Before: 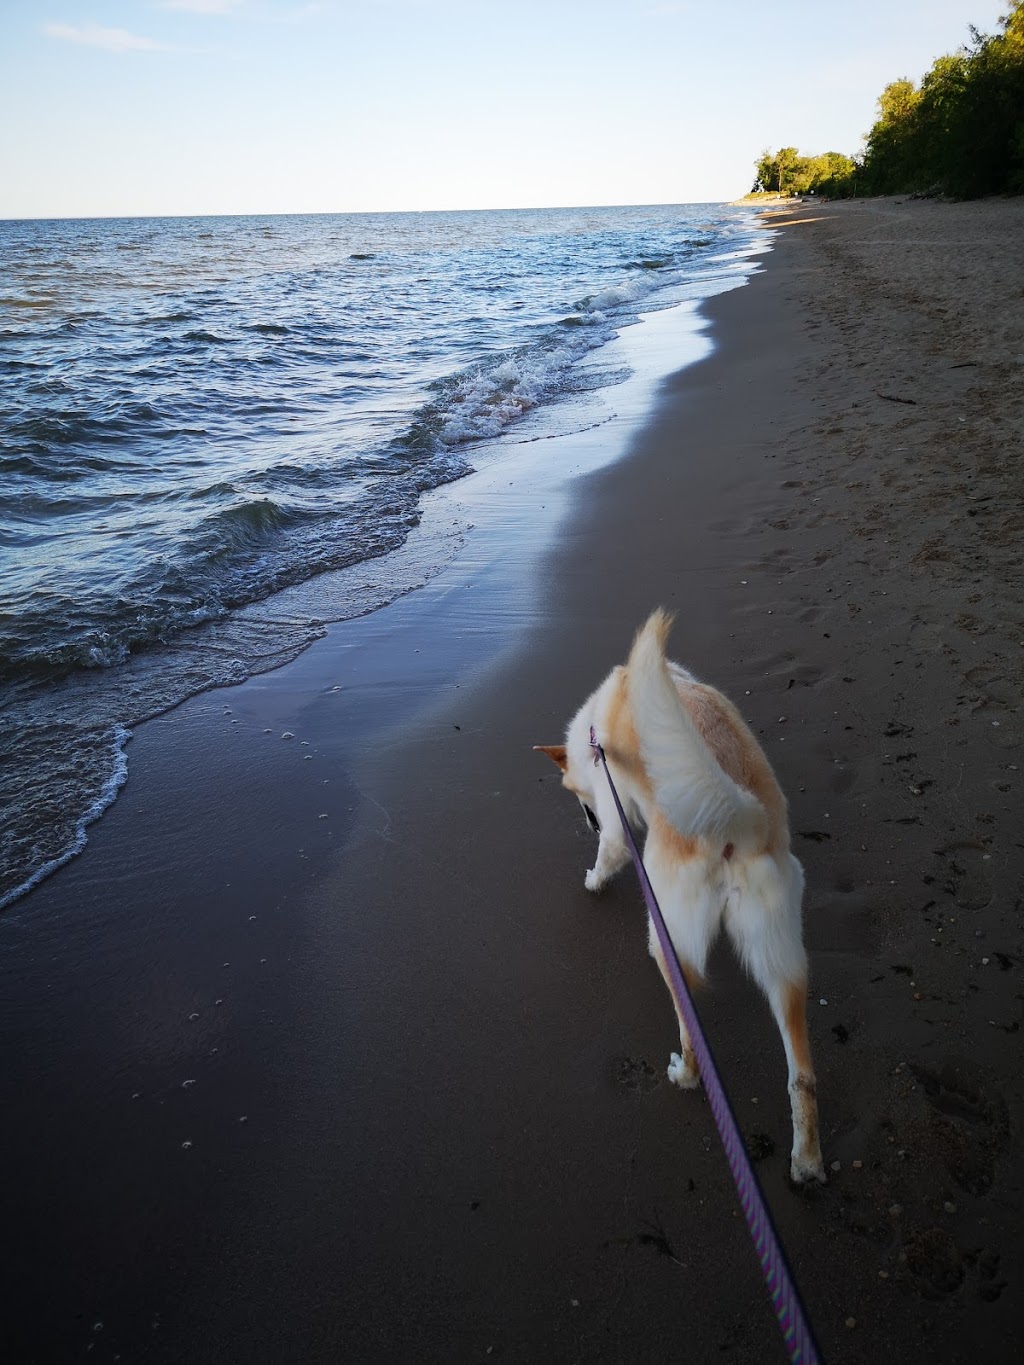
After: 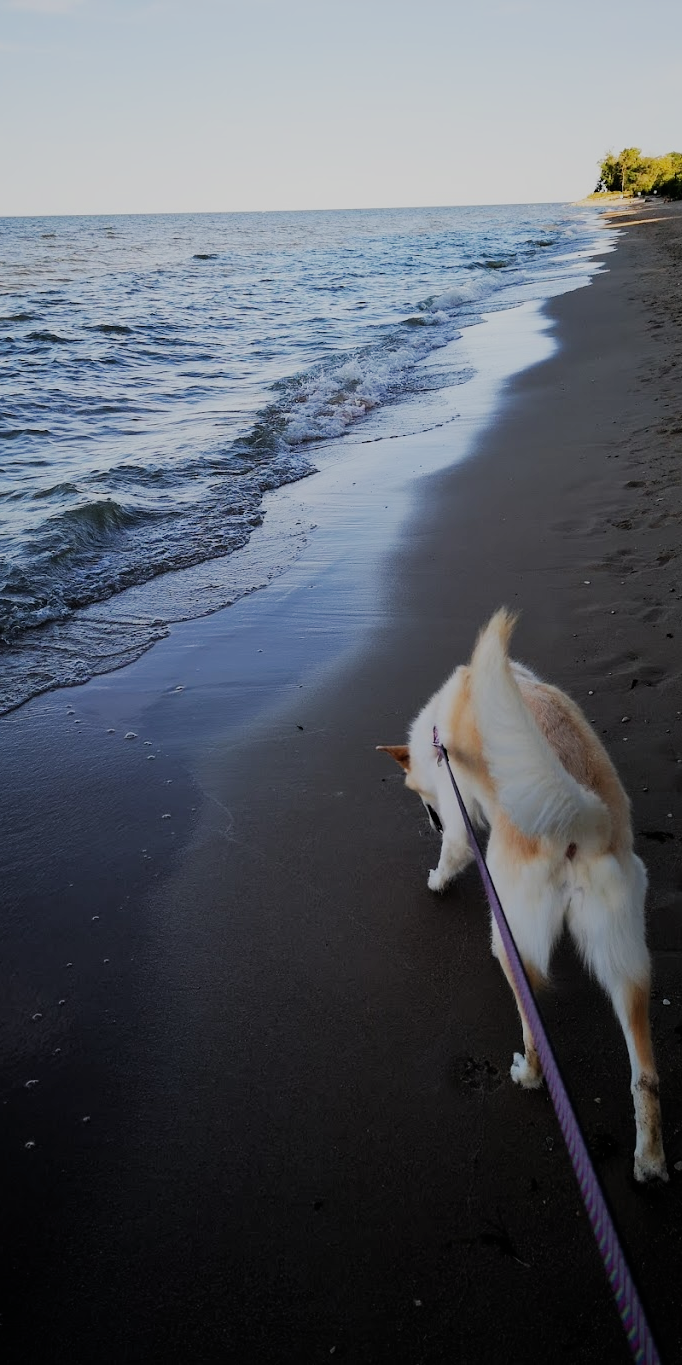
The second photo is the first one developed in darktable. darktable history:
crop: left 15.397%, right 17.926%
filmic rgb: black relative exposure -6.96 EV, white relative exposure 5.67 EV, hardness 2.85
